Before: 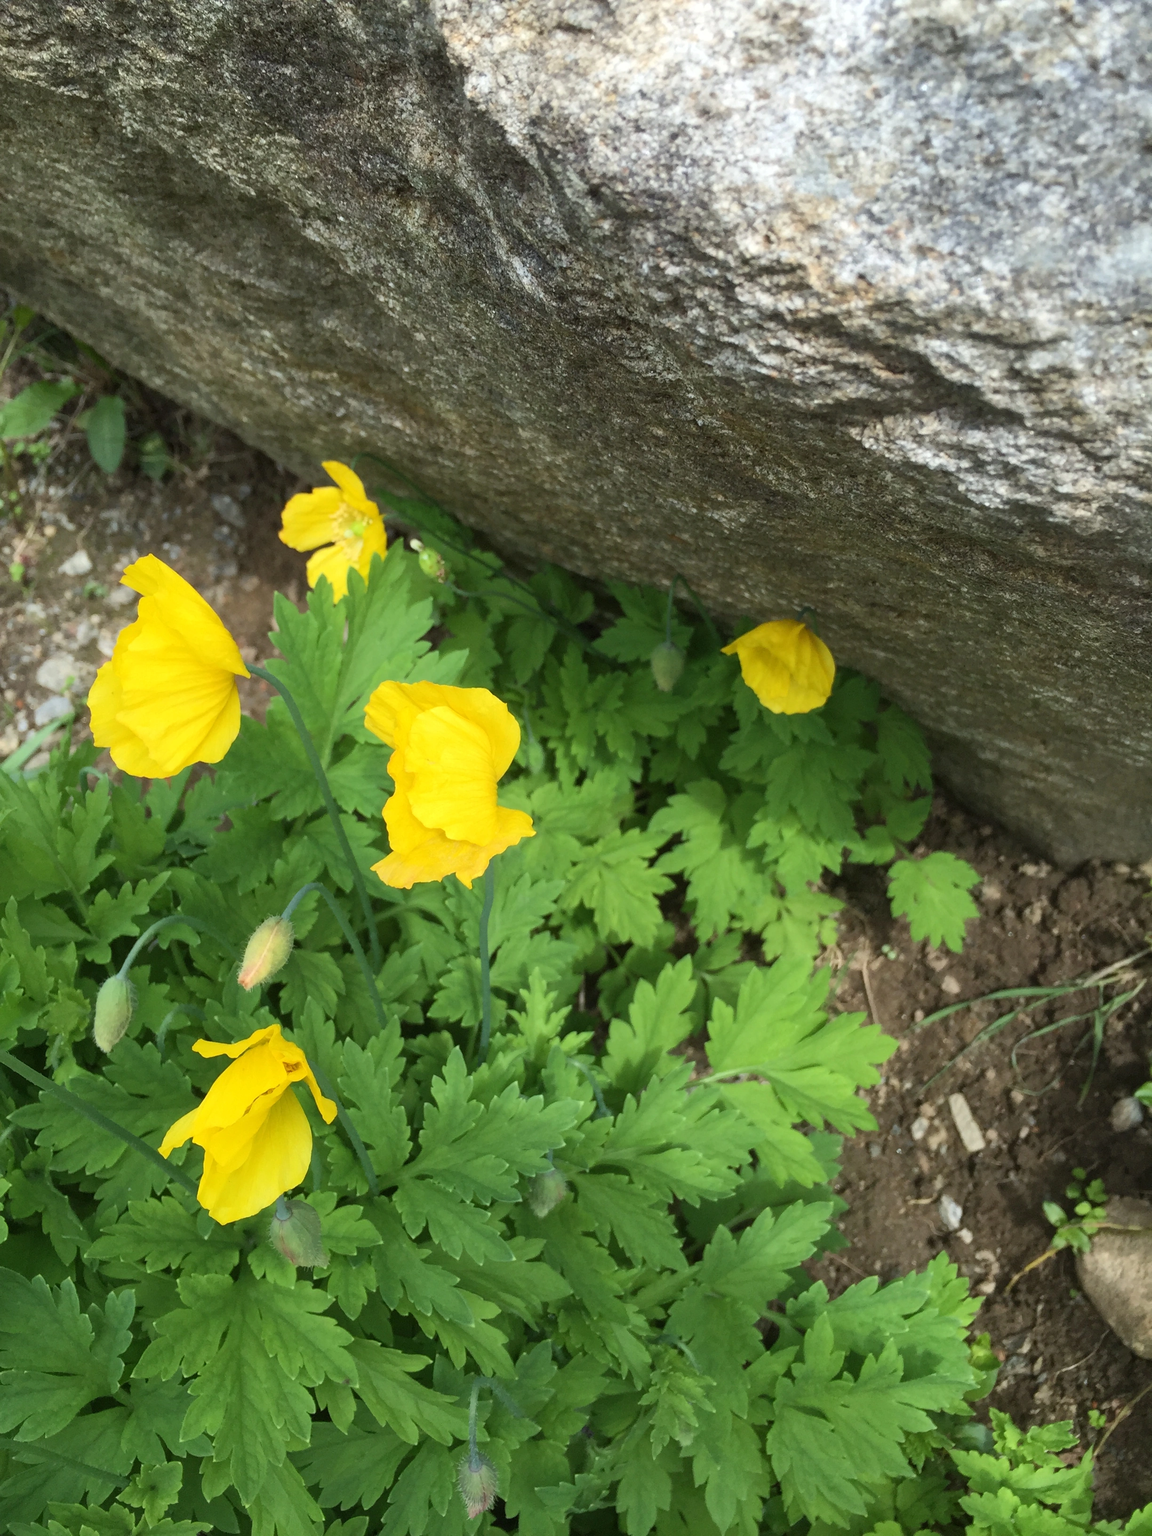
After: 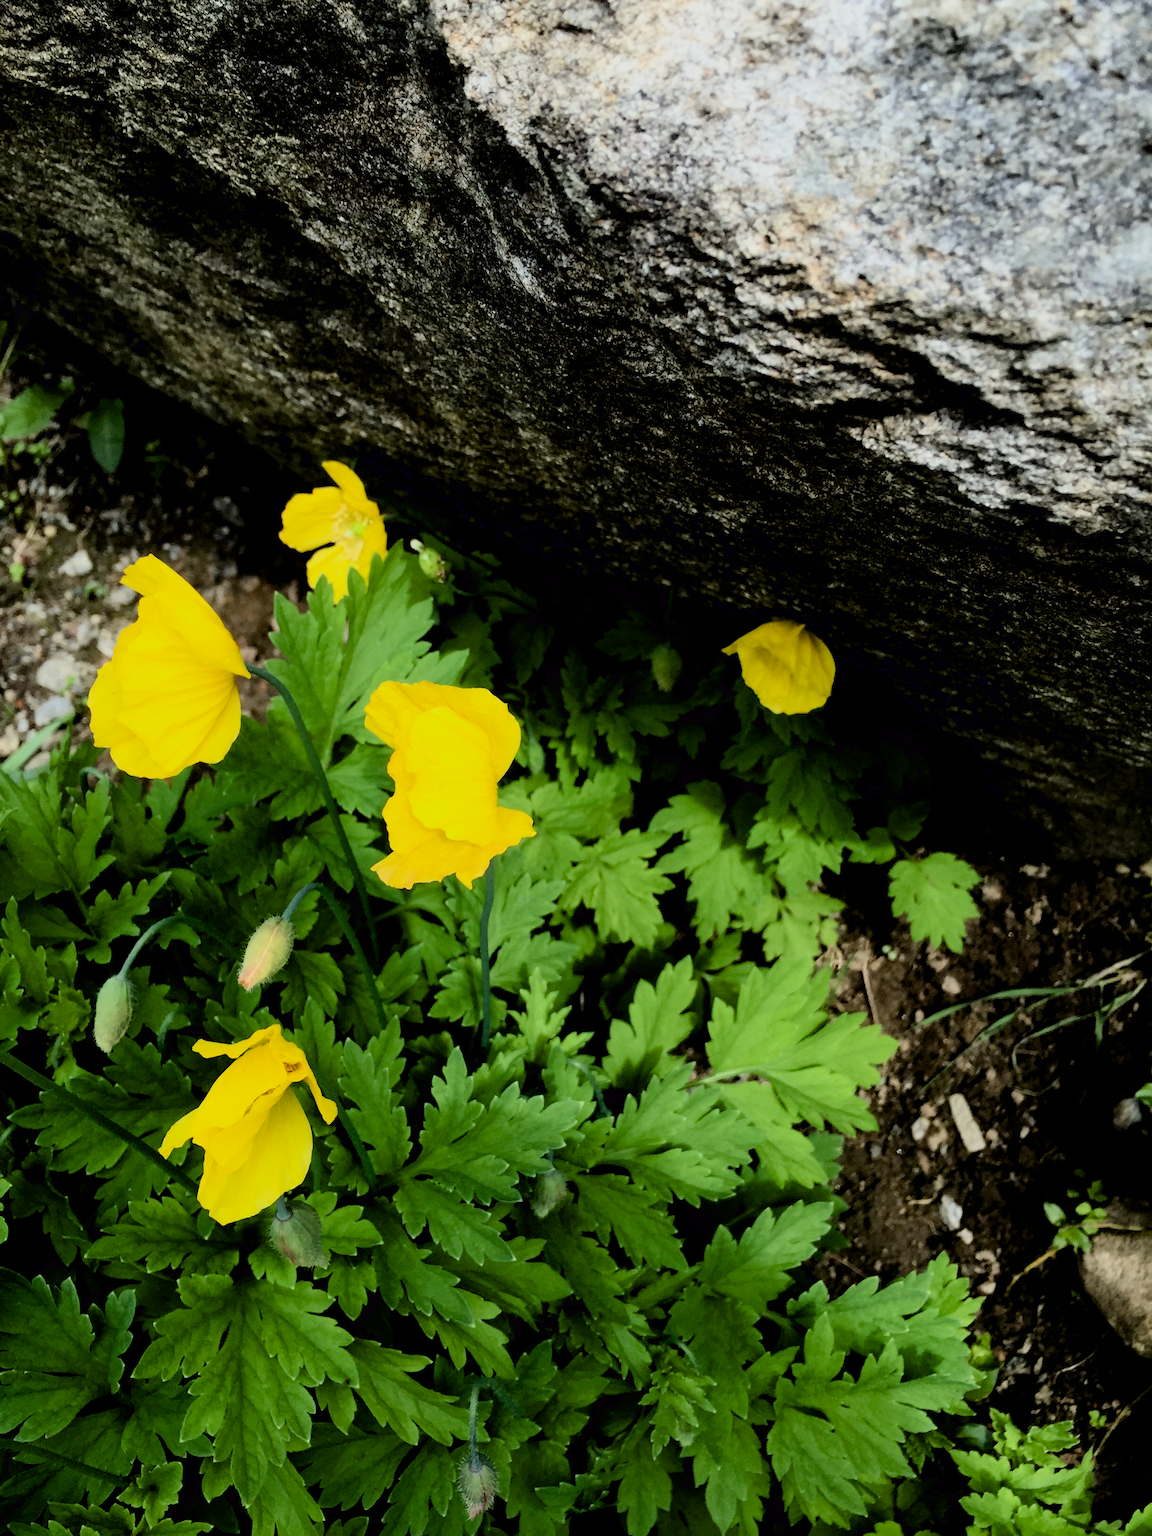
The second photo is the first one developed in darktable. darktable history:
filmic rgb: black relative exposure -5.04 EV, white relative exposure 3.98 EV, hardness 2.88, contrast 1.515, color science v6 (2022)
exposure: black level correction 0.044, exposure -0.235 EV, compensate highlight preservation false
